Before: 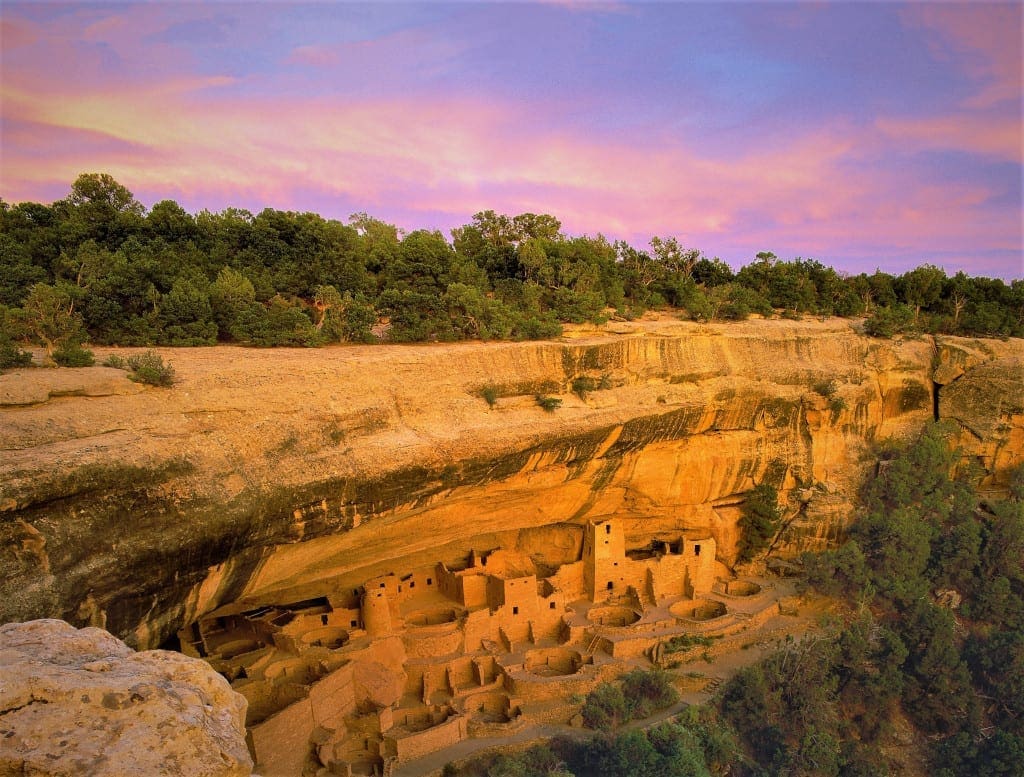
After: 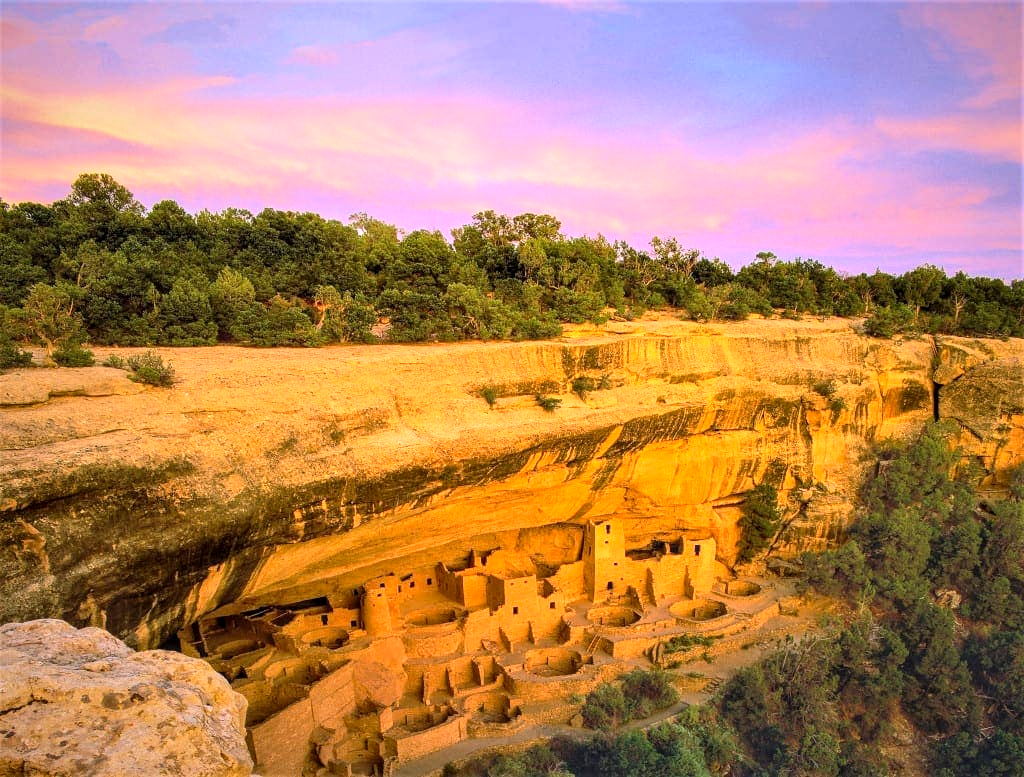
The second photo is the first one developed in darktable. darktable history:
exposure: exposure 0.2 EV, compensate highlight preservation false
local contrast: on, module defaults
contrast brightness saturation: contrast 0.2, brightness 0.16, saturation 0.22
